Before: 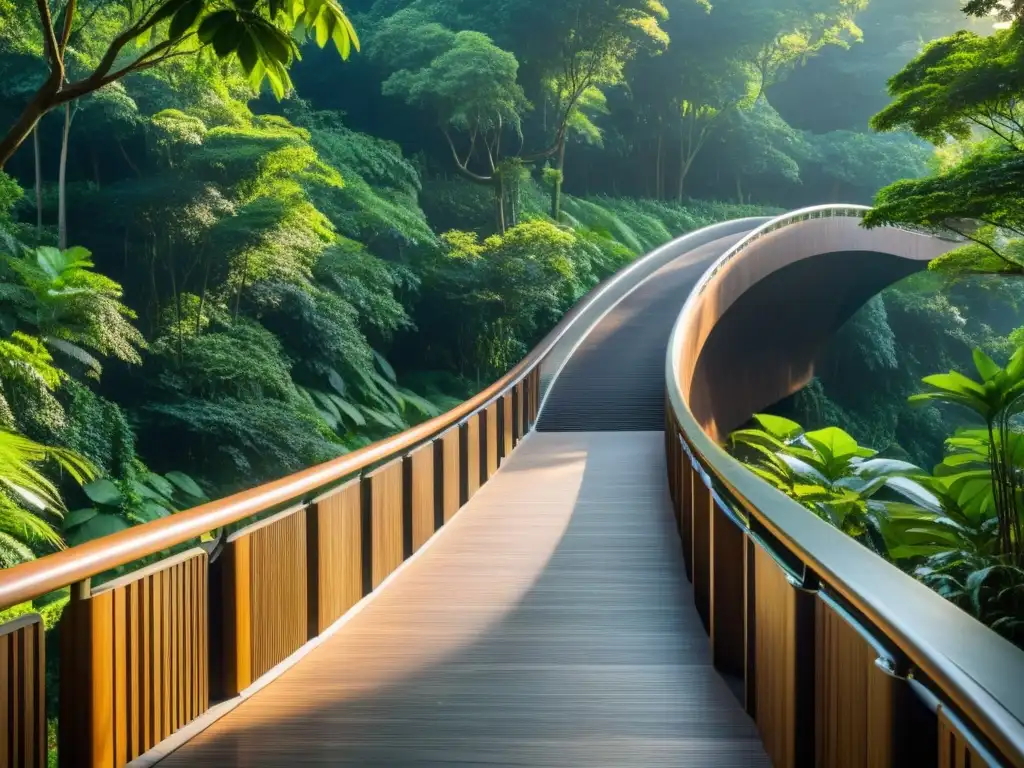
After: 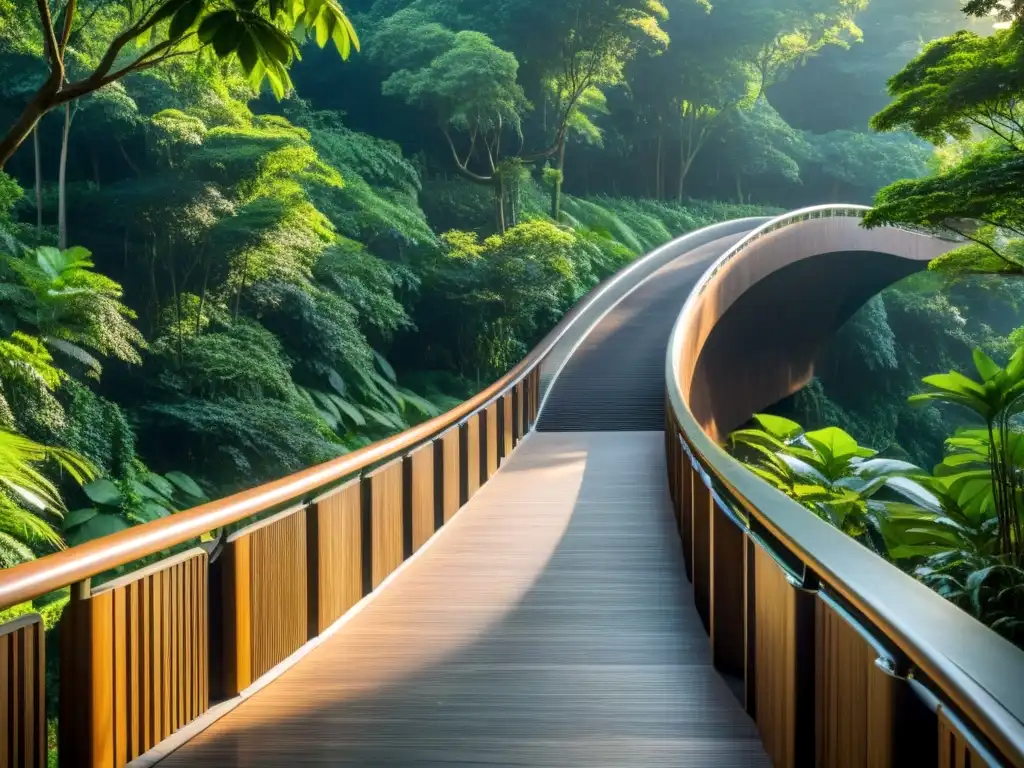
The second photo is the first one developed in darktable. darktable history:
local contrast: highlights 102%, shadows 98%, detail 120%, midtone range 0.2
